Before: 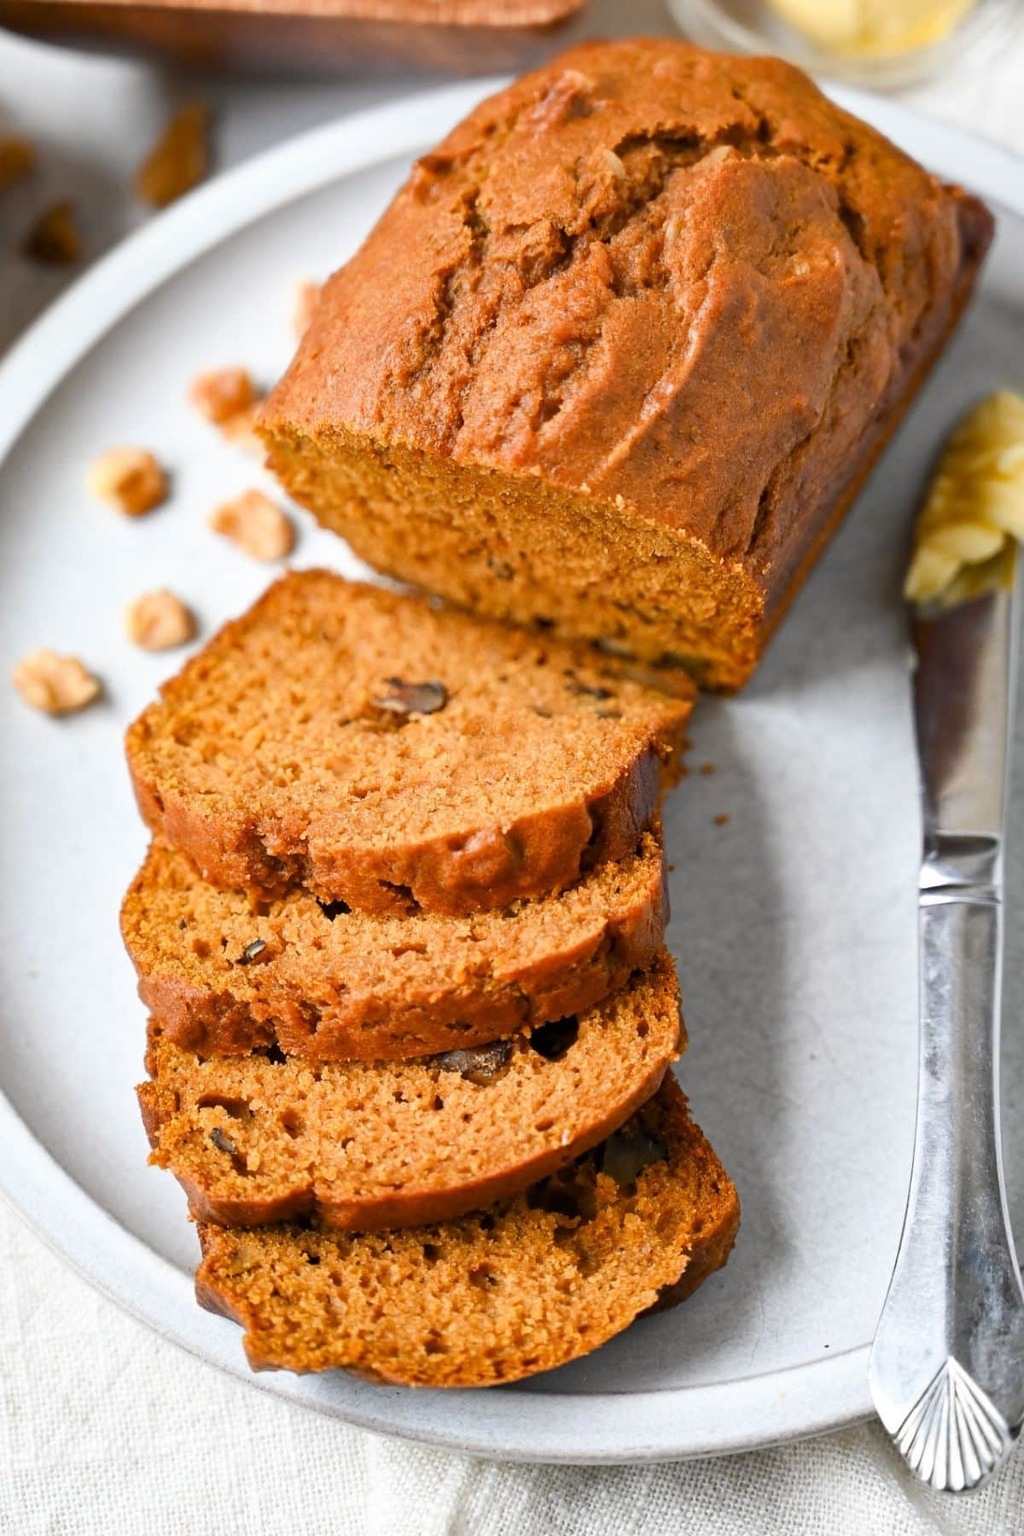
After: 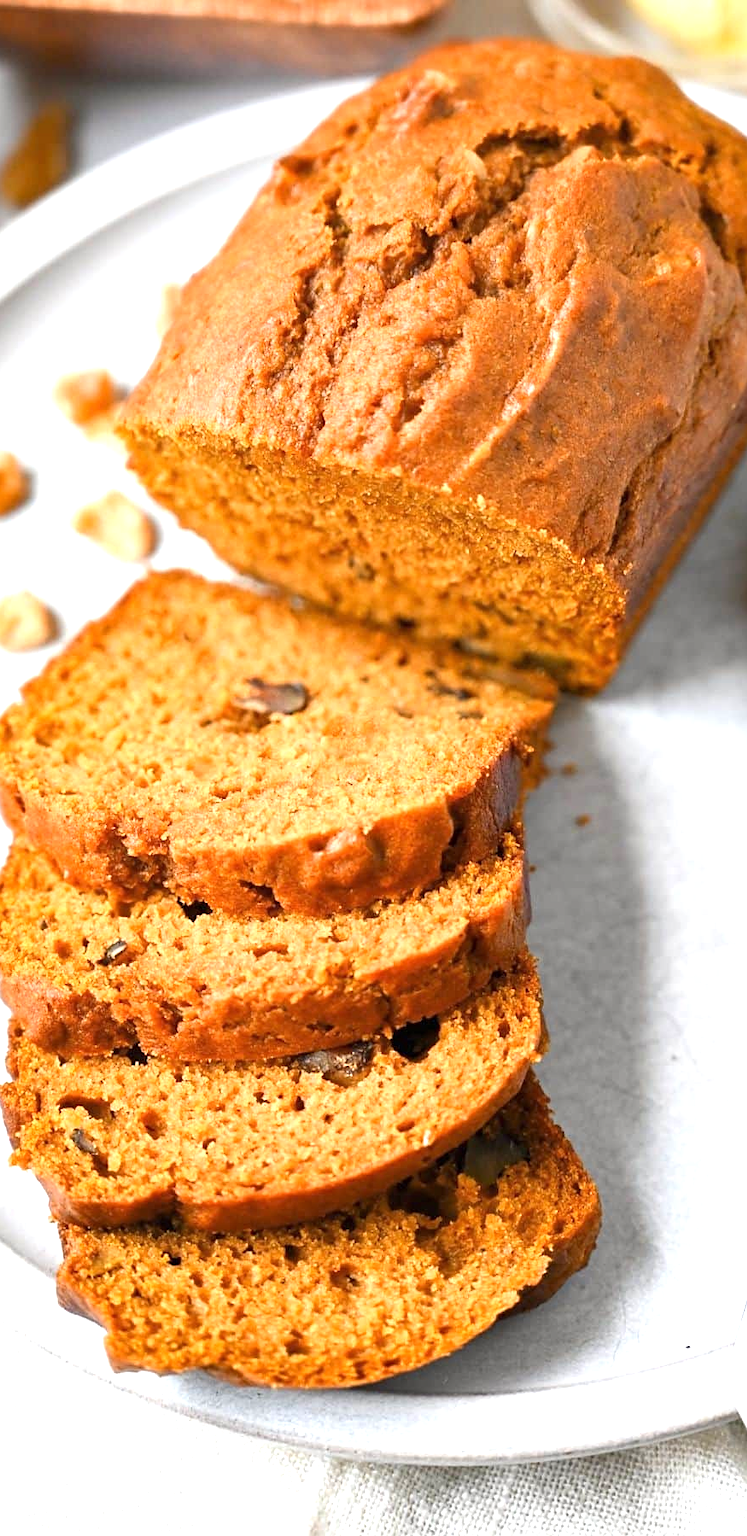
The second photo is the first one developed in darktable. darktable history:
crop: left 13.608%, right 13.364%
exposure: black level correction 0, exposure 0.702 EV, compensate highlight preservation false
sharpen: amount 0.217
vignetting: fall-off start 116.46%, fall-off radius 59.61%, brightness -0.404, saturation -0.3
